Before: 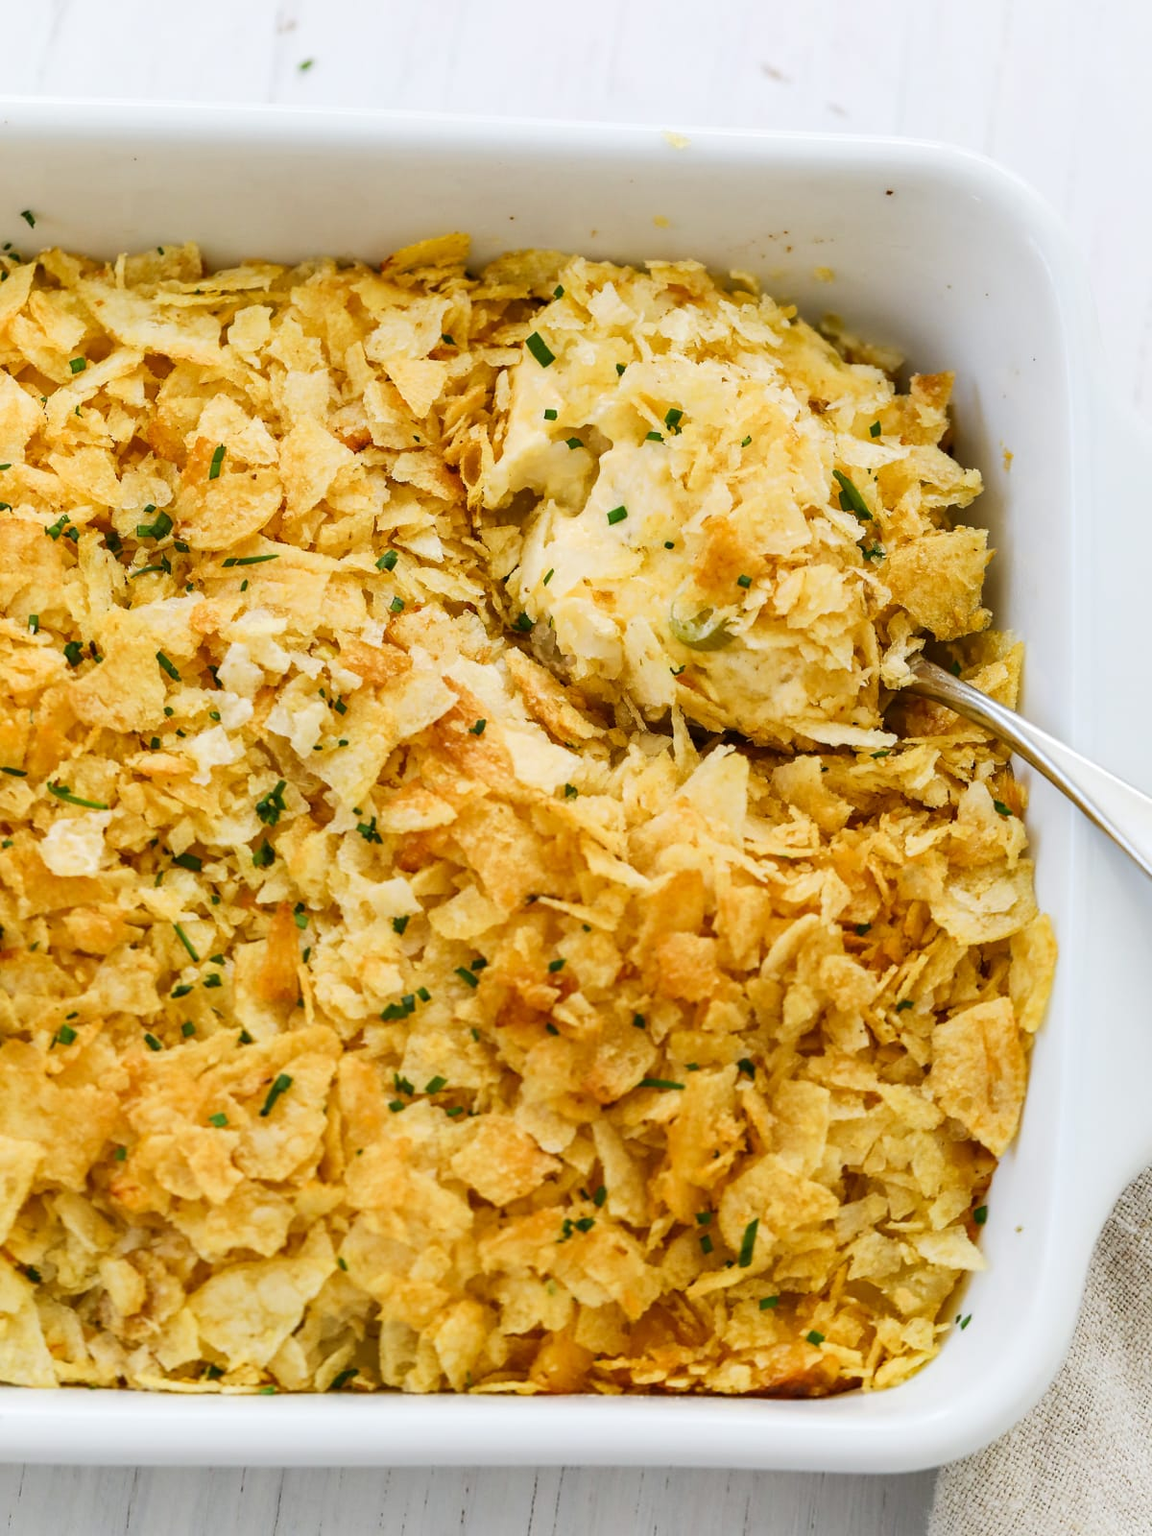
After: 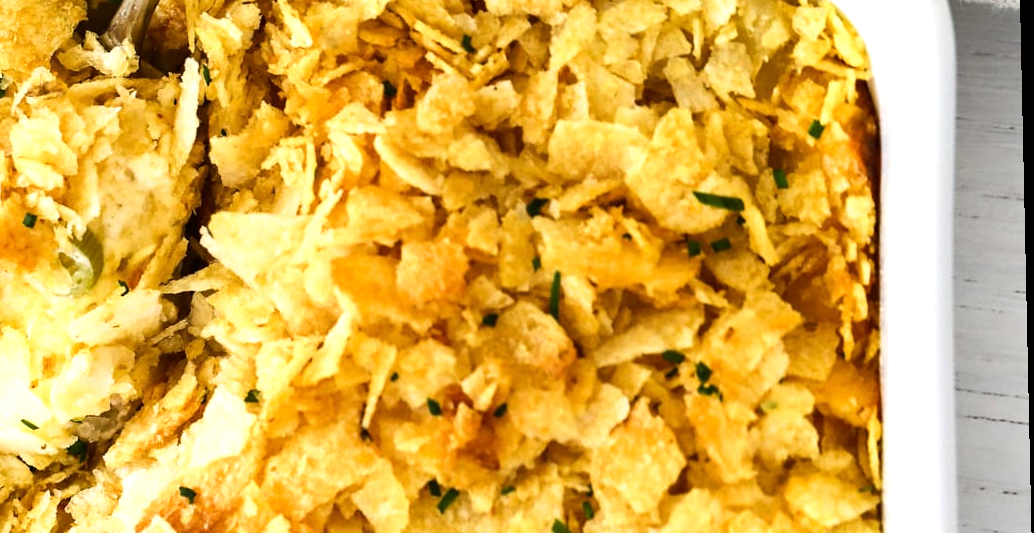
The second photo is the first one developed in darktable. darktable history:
orientation "rotate by  90 degrees": orientation rotate 90°
crop: left 36.005%, top 18.293%, right 0.31%, bottom 38.444%
white balance: emerald 1
tone equalizer "contrast tone curve: medium": -8 EV -0.75 EV, -7 EV -0.7 EV, -6 EV -0.6 EV, -5 EV -0.4 EV, -3 EV 0.4 EV, -2 EV 0.6 EV, -1 EV 0.7 EV, +0 EV 0.75 EV, edges refinement/feathering 500, mask exposure compensation -1.57 EV, preserve details no
rotate and perspective: rotation -1.24°, automatic cropping off
